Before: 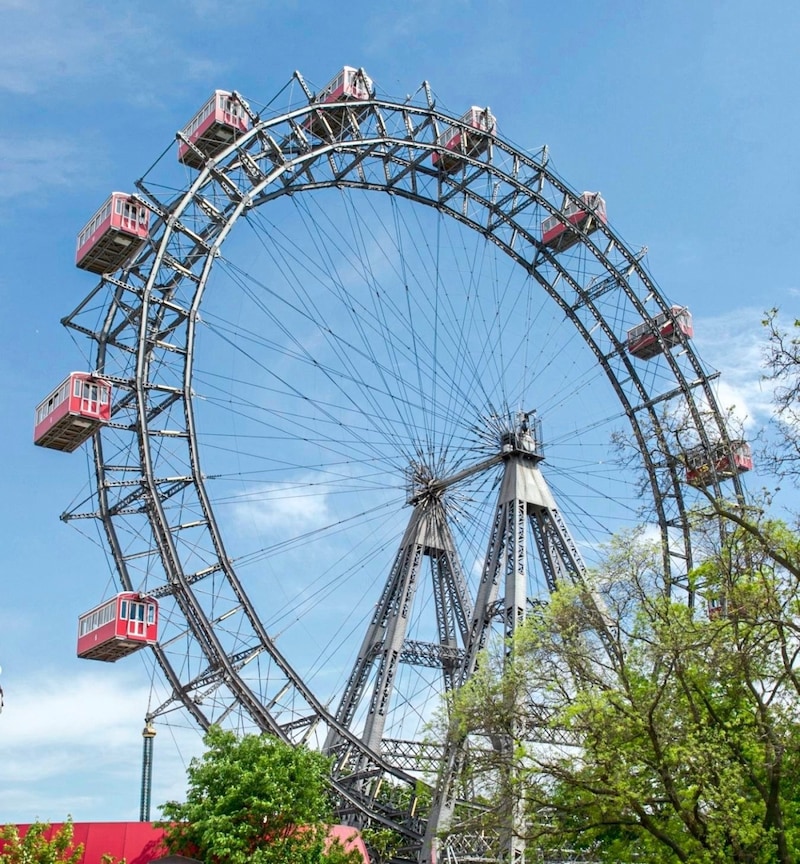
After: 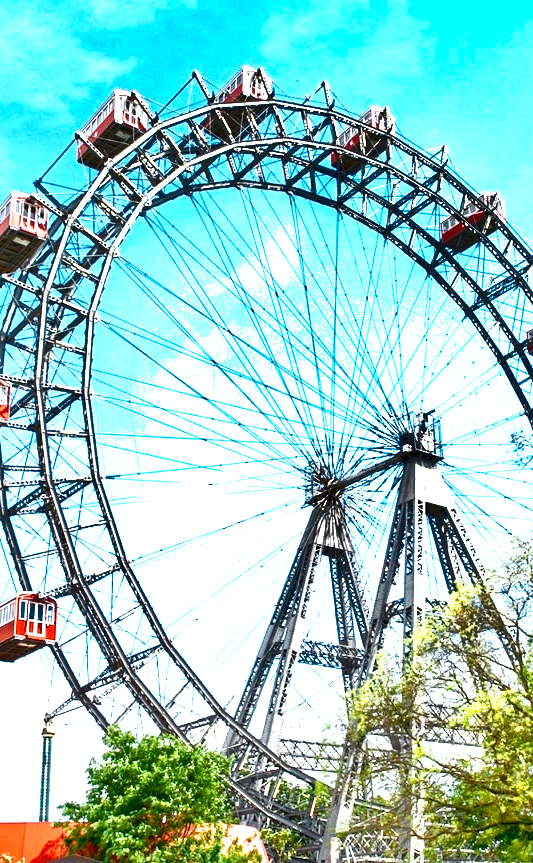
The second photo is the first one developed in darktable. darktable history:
shadows and highlights: radius 108.52, shadows 44.07, highlights -67.8, low approximation 0.01, soften with gaussian
exposure: black level correction 0, exposure 1.2 EV, compensate exposure bias true, compensate highlight preservation false
color zones: curves: ch0 [(0.018, 0.548) (0.197, 0.654) (0.425, 0.447) (0.605, 0.658) (0.732, 0.579)]; ch1 [(0.105, 0.531) (0.224, 0.531) (0.386, 0.39) (0.618, 0.456) (0.732, 0.456) (0.956, 0.421)]; ch2 [(0.039, 0.583) (0.215, 0.465) (0.399, 0.544) (0.465, 0.548) (0.614, 0.447) (0.724, 0.43) (0.882, 0.623) (0.956, 0.632)]
crop and rotate: left 12.648%, right 20.685%
color balance rgb: perceptual saturation grading › global saturation 35%, perceptual saturation grading › highlights -30%, perceptual saturation grading › shadows 35%, perceptual brilliance grading › global brilliance 3%, perceptual brilliance grading › highlights -3%, perceptual brilliance grading › shadows 3%
